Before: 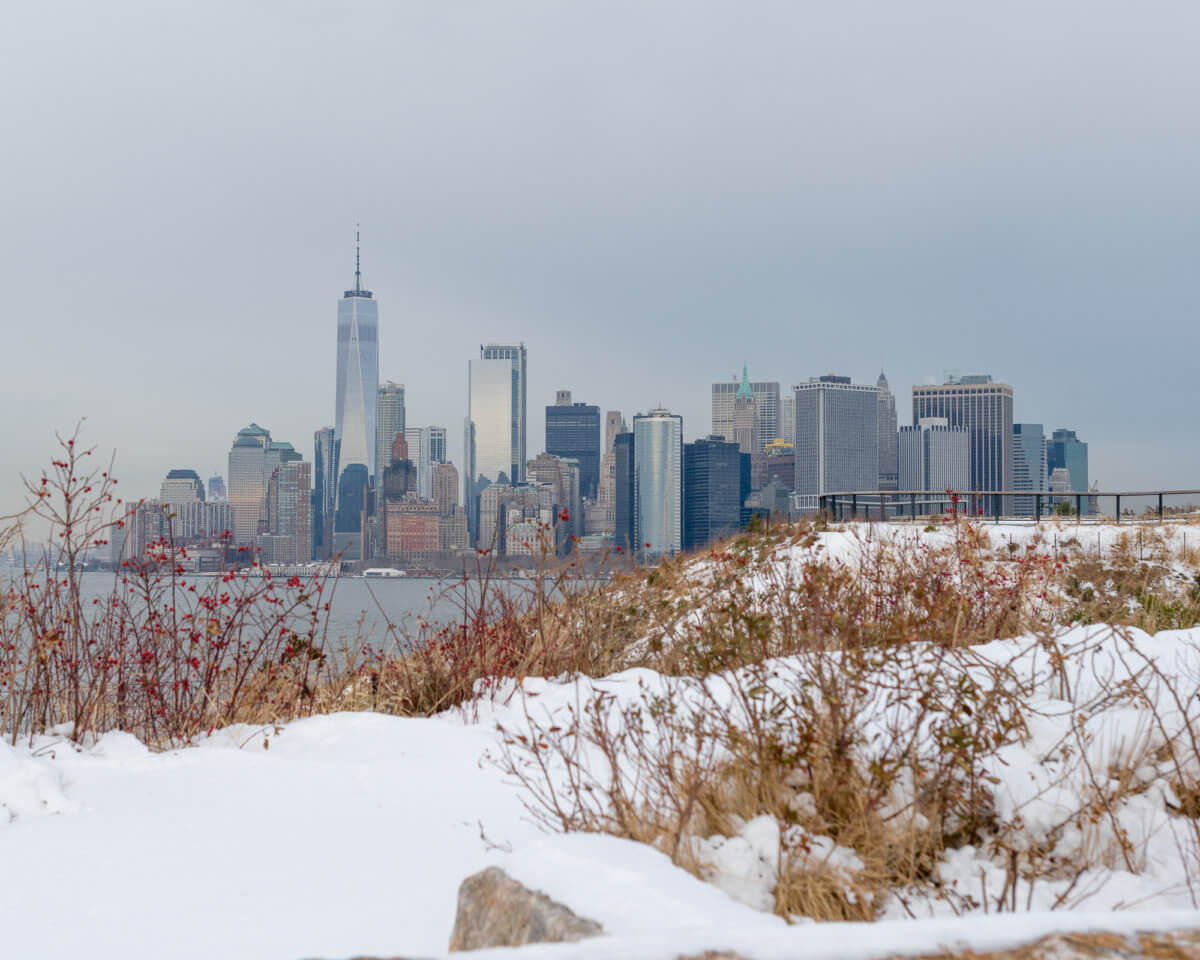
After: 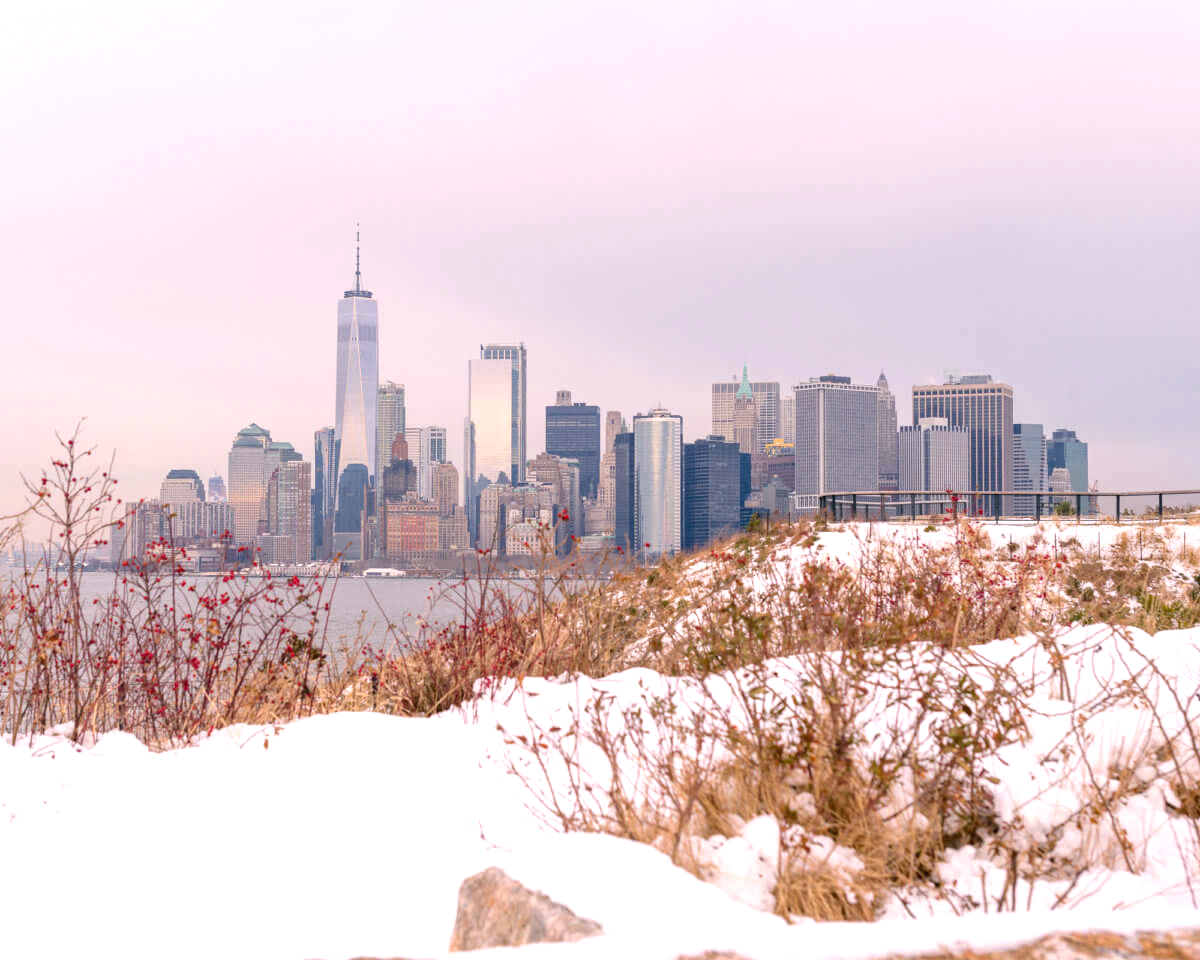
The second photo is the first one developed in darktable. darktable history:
exposure: black level correction 0, exposure 0.697 EV, compensate highlight preservation false
color correction: highlights a* 12.66, highlights b* 5.39
